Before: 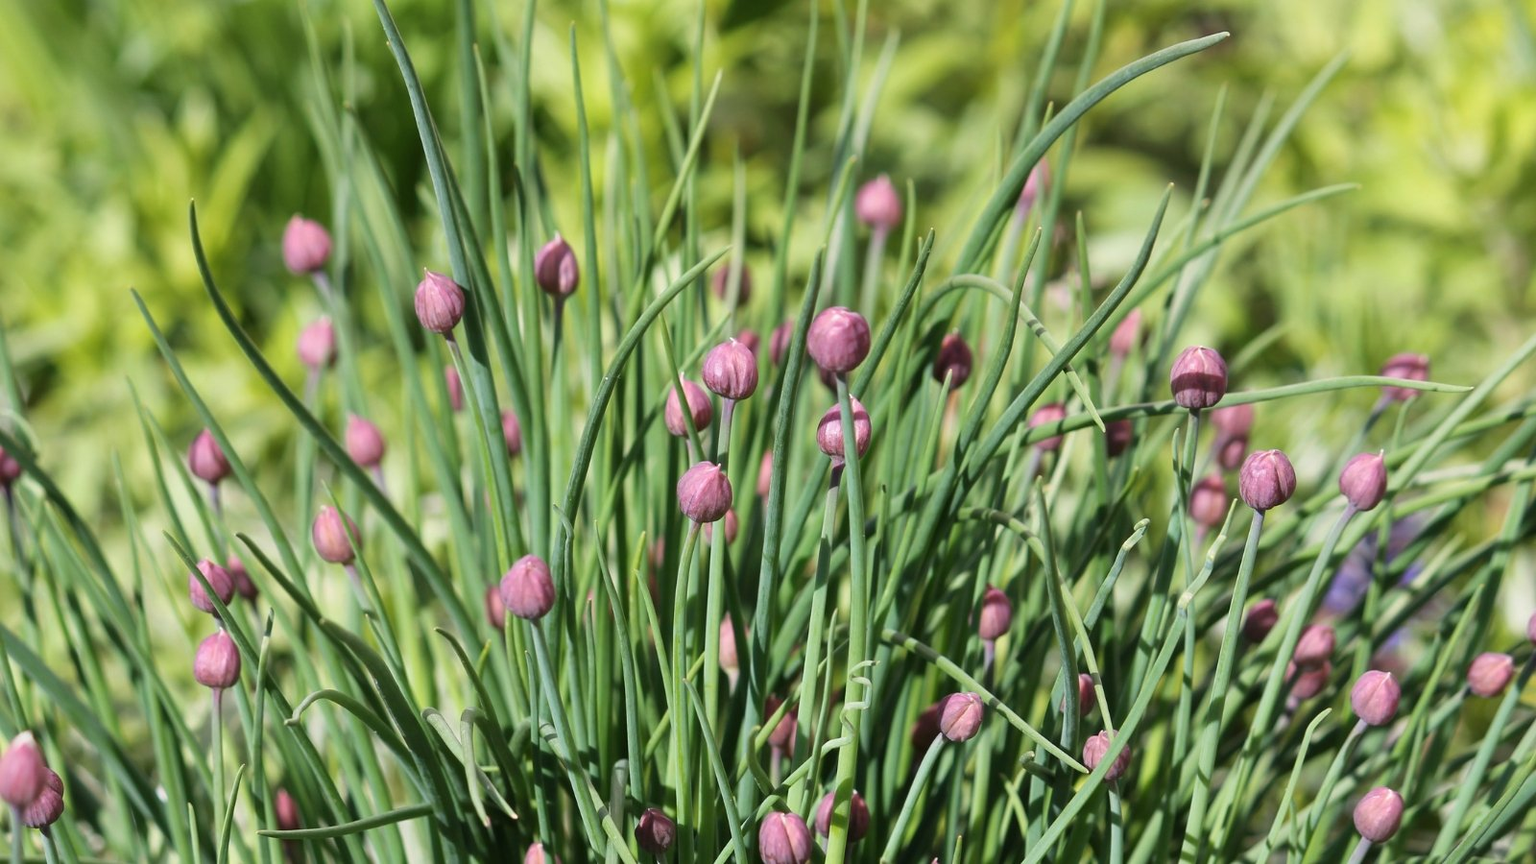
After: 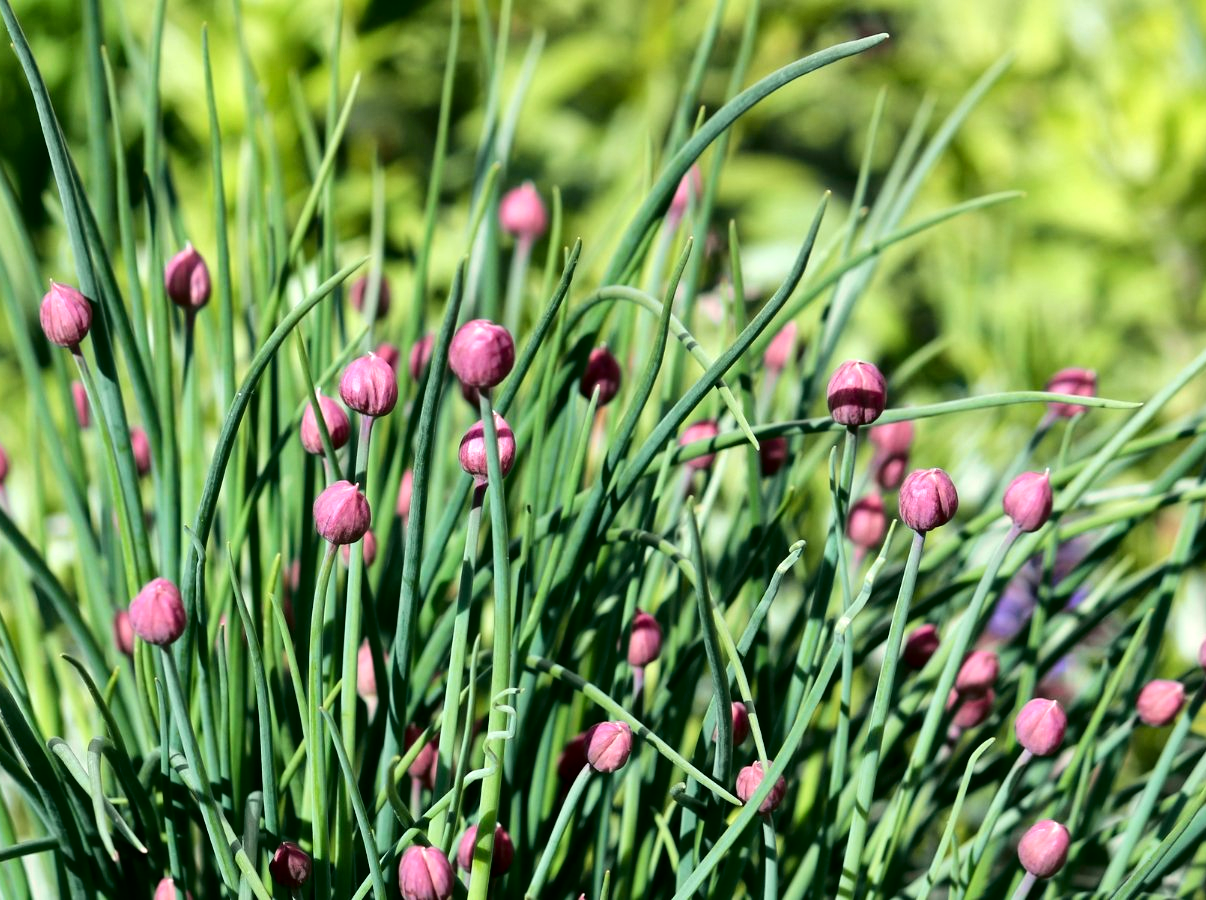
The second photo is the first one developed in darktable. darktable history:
tone equalizer: -8 EV -0.417 EV, -7 EV -0.389 EV, -6 EV -0.333 EV, -5 EV -0.222 EV, -3 EV 0.222 EV, -2 EV 0.333 EV, -1 EV 0.389 EV, +0 EV 0.417 EV, edges refinement/feathering 500, mask exposure compensation -1.57 EV, preserve details no
tone curve: curves: ch0 [(0, 0) (0.068, 0.012) (0.183, 0.089) (0.341, 0.283) (0.547, 0.532) (0.828, 0.815) (1, 0.983)]; ch1 [(0, 0) (0.23, 0.166) (0.34, 0.308) (0.371, 0.337) (0.429, 0.411) (0.477, 0.462) (0.499, 0.5) (0.529, 0.537) (0.559, 0.582) (0.743, 0.798) (1, 1)]; ch2 [(0, 0) (0.431, 0.414) (0.498, 0.503) (0.524, 0.528) (0.568, 0.546) (0.6, 0.597) (0.634, 0.645) (0.728, 0.742) (1, 1)], color space Lab, independent channels, preserve colors none
local contrast: mode bilateral grid, contrast 20, coarseness 50, detail 120%, midtone range 0.2
crop and rotate: left 24.6%
